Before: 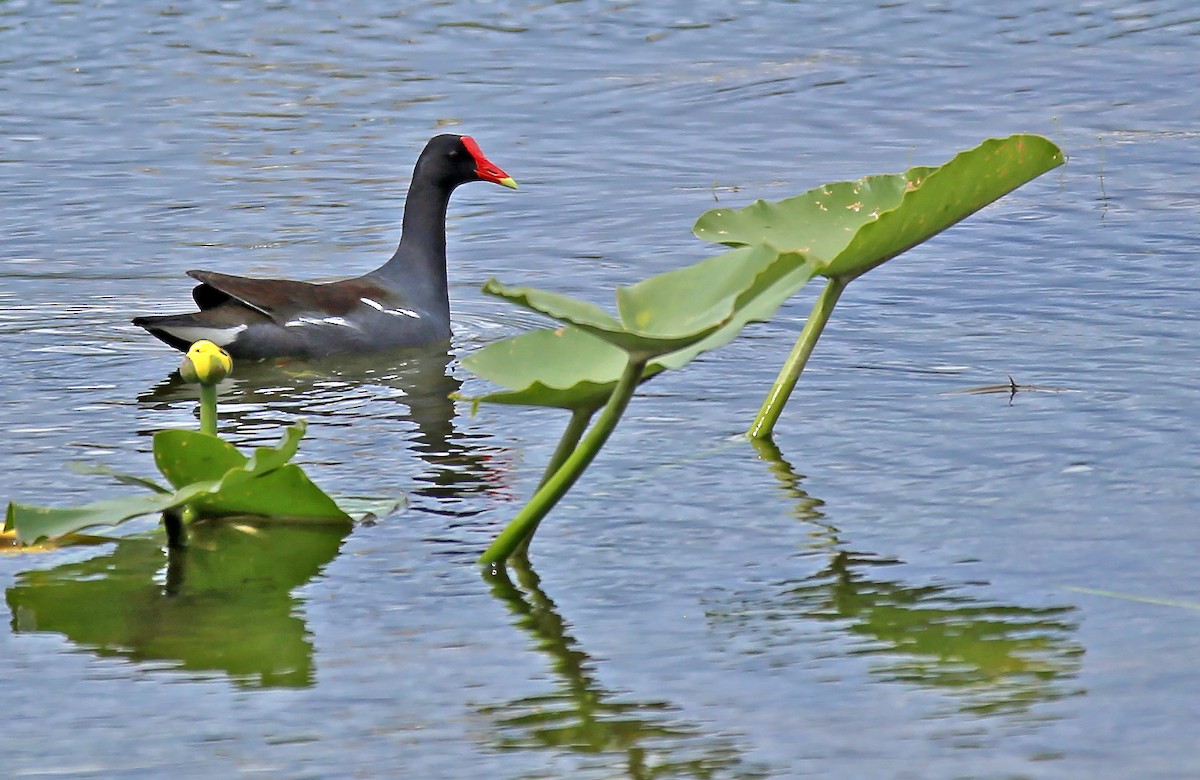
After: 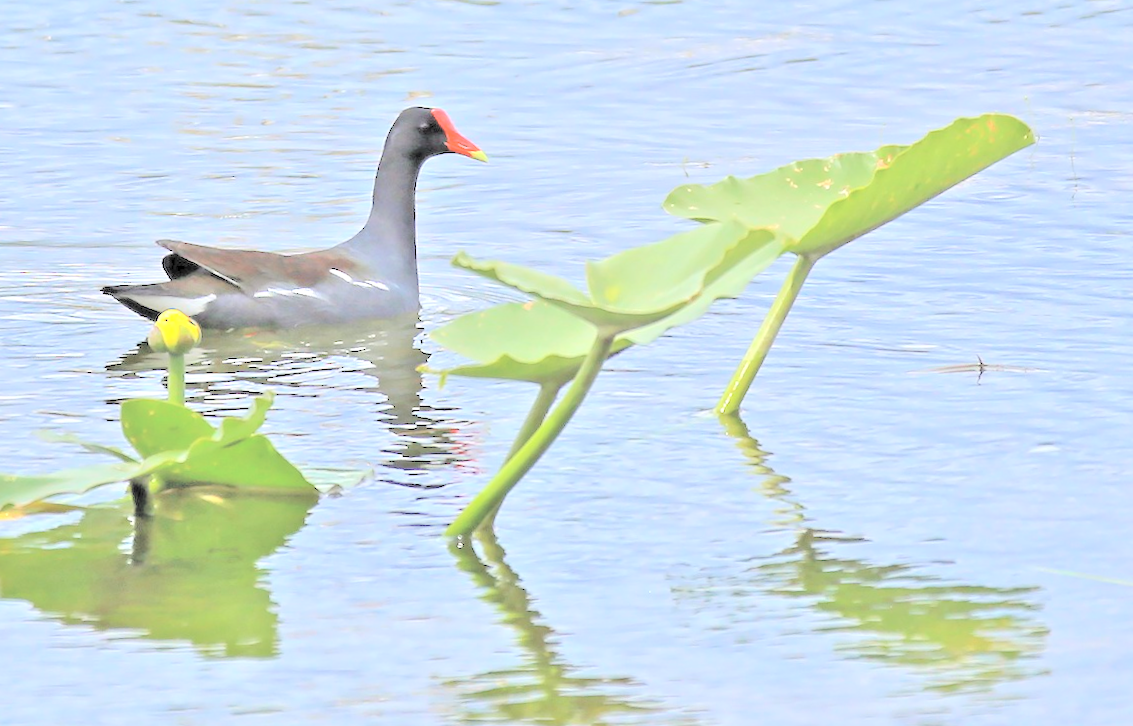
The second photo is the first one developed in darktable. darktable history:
exposure: exposure 0.376 EV, compensate highlight preservation false
crop and rotate: angle -1.69°
rotate and perspective: rotation -1°, crop left 0.011, crop right 0.989, crop top 0.025, crop bottom 0.975
contrast brightness saturation: brightness 1
